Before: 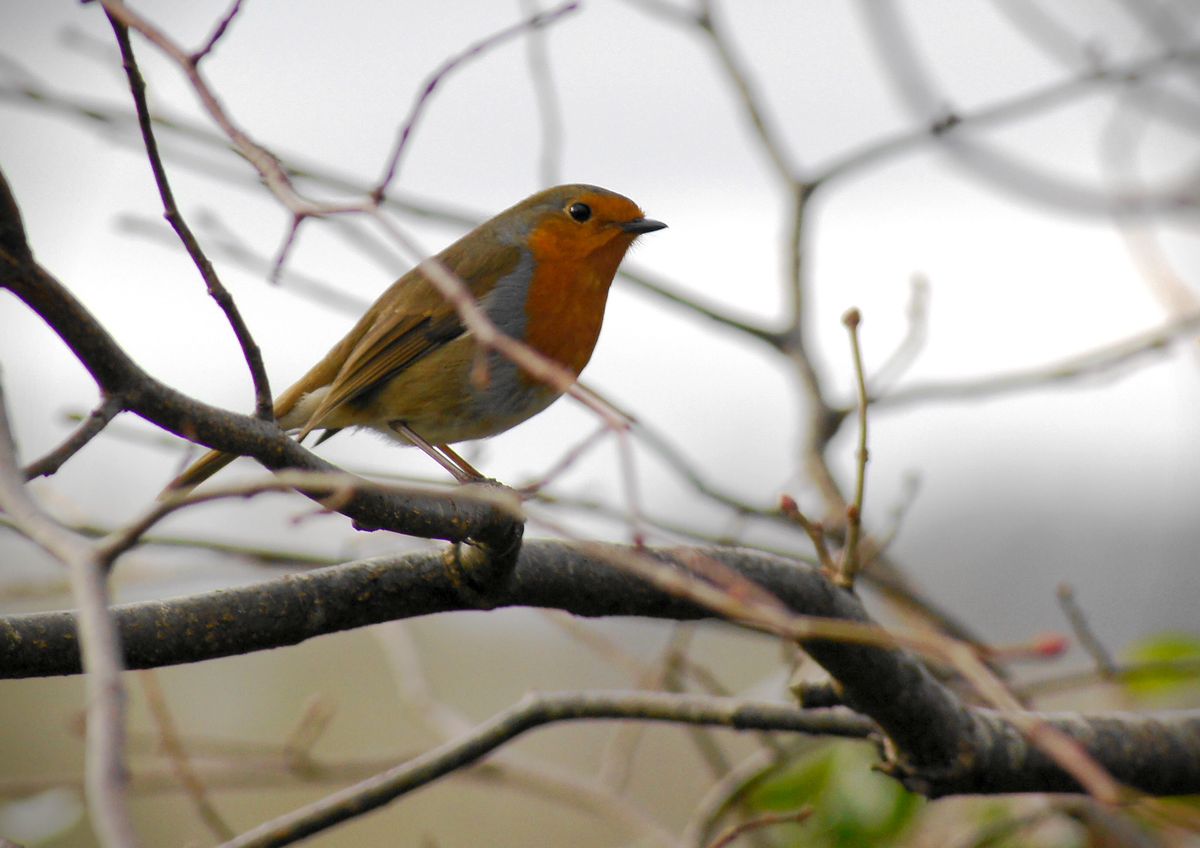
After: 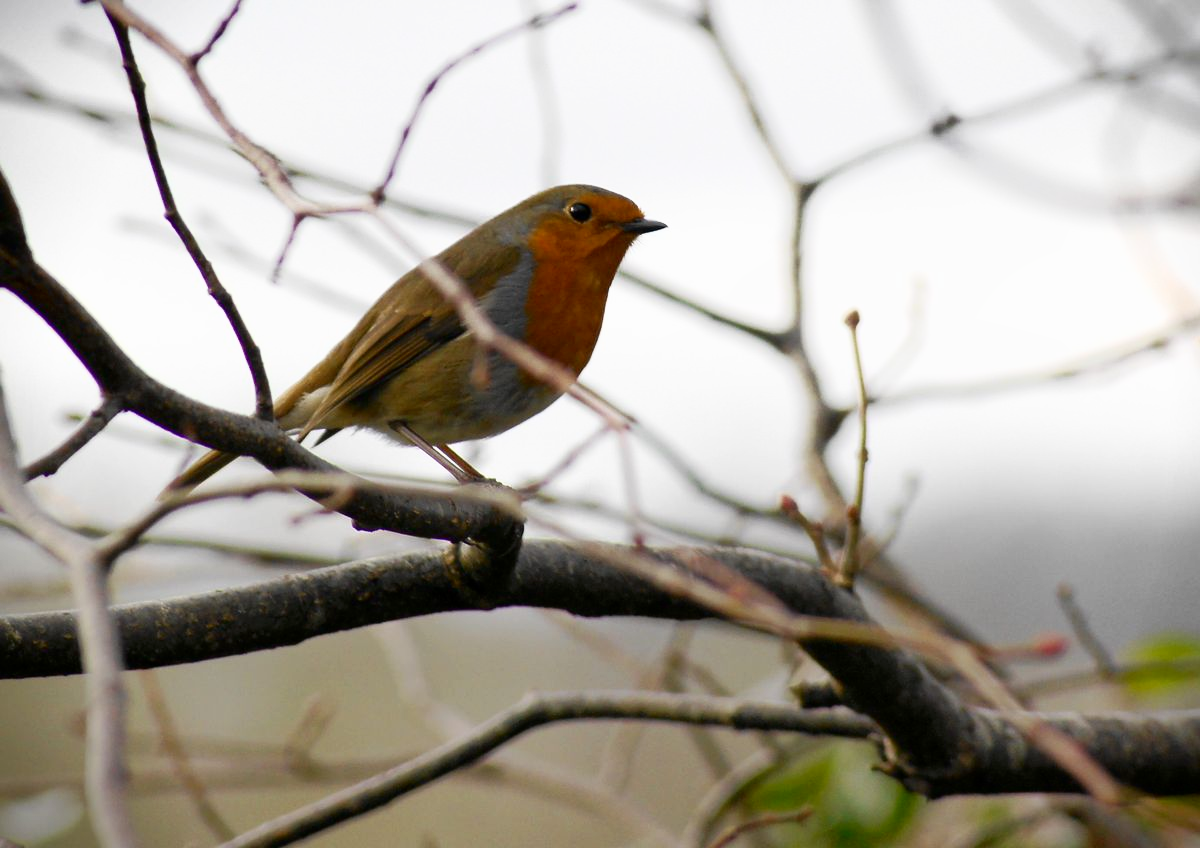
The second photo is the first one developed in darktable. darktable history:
shadows and highlights: shadows -62.26, white point adjustment -5.17, highlights 61.47
